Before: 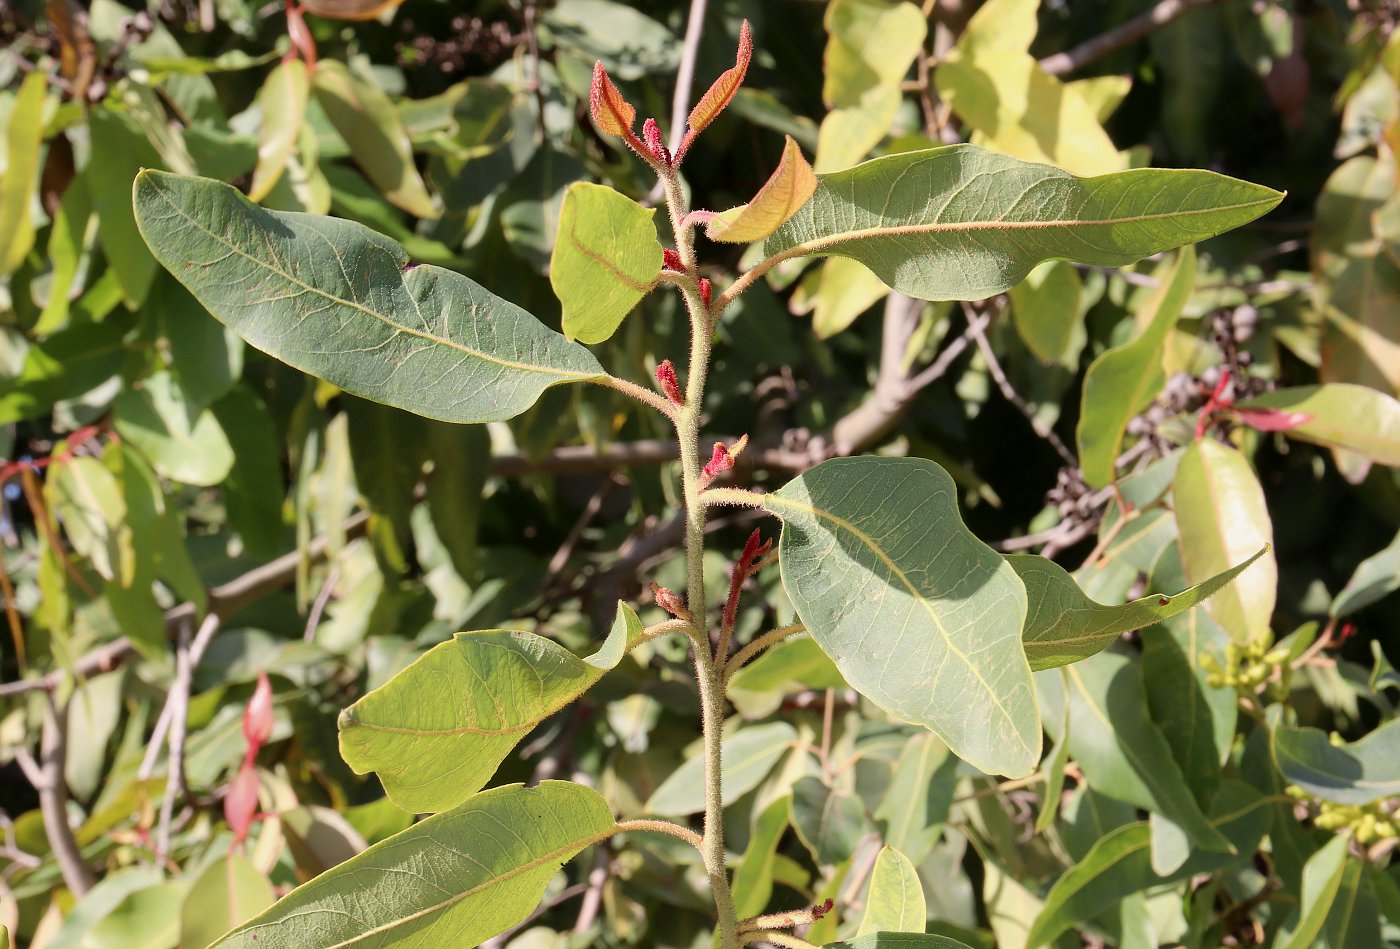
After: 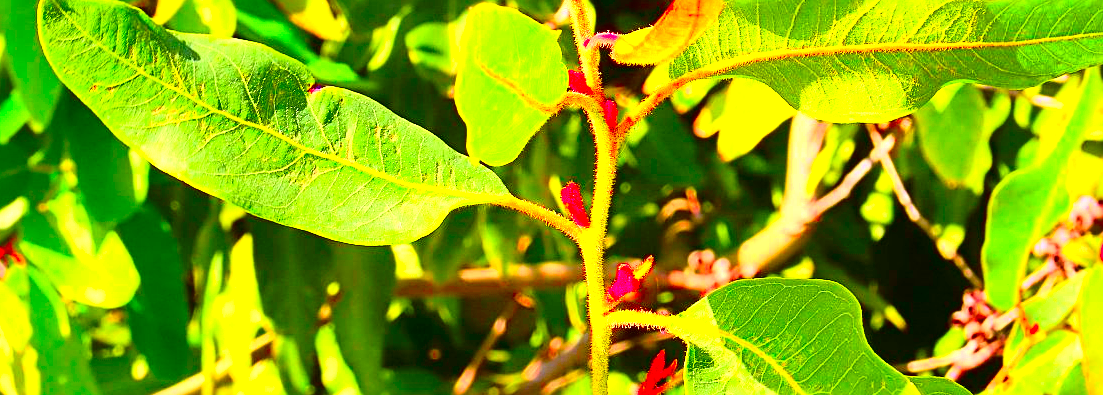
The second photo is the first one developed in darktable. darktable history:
exposure: black level correction 0.001, exposure 1.398 EV, compensate exposure bias true, compensate highlight preservation false
crop: left 6.843%, top 18.802%, right 14.332%, bottom 39.568%
shadows and highlights: white point adjustment 0.971, shadows color adjustment 99.13%, highlights color adjustment 0.123%, soften with gaussian
sharpen: radius 2.741
contrast brightness saturation: contrast 0.037, saturation 0.152
color correction: highlights b* 0.062, saturation 2.98
tone curve: curves: ch0 [(0, 0.021) (0.049, 0.044) (0.152, 0.14) (0.328, 0.377) (0.473, 0.543) (0.641, 0.705) (0.85, 0.894) (1, 0.969)]; ch1 [(0, 0) (0.302, 0.331) (0.427, 0.433) (0.472, 0.47) (0.502, 0.503) (0.527, 0.521) (0.564, 0.58) (0.614, 0.626) (0.677, 0.701) (0.859, 0.885) (1, 1)]; ch2 [(0, 0) (0.33, 0.301) (0.447, 0.44) (0.487, 0.496) (0.502, 0.516) (0.535, 0.563) (0.565, 0.593) (0.618, 0.628) (1, 1)], color space Lab, independent channels, preserve colors none
